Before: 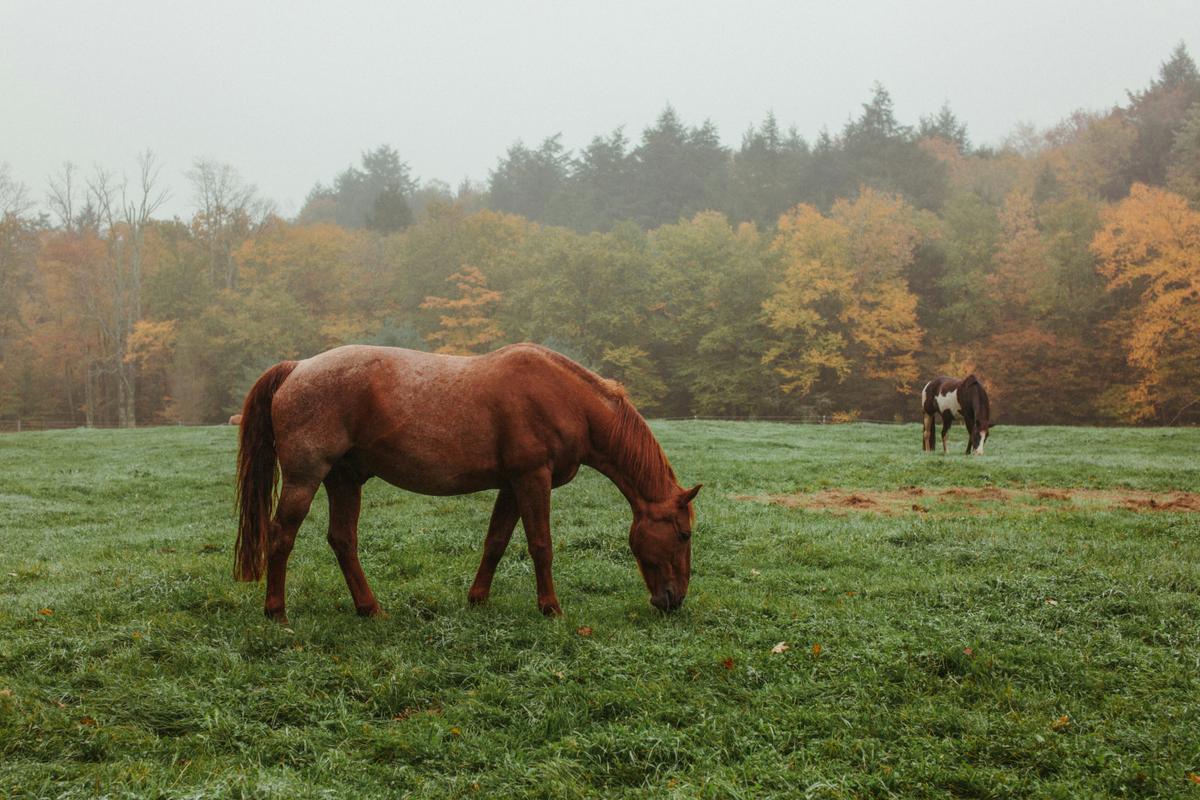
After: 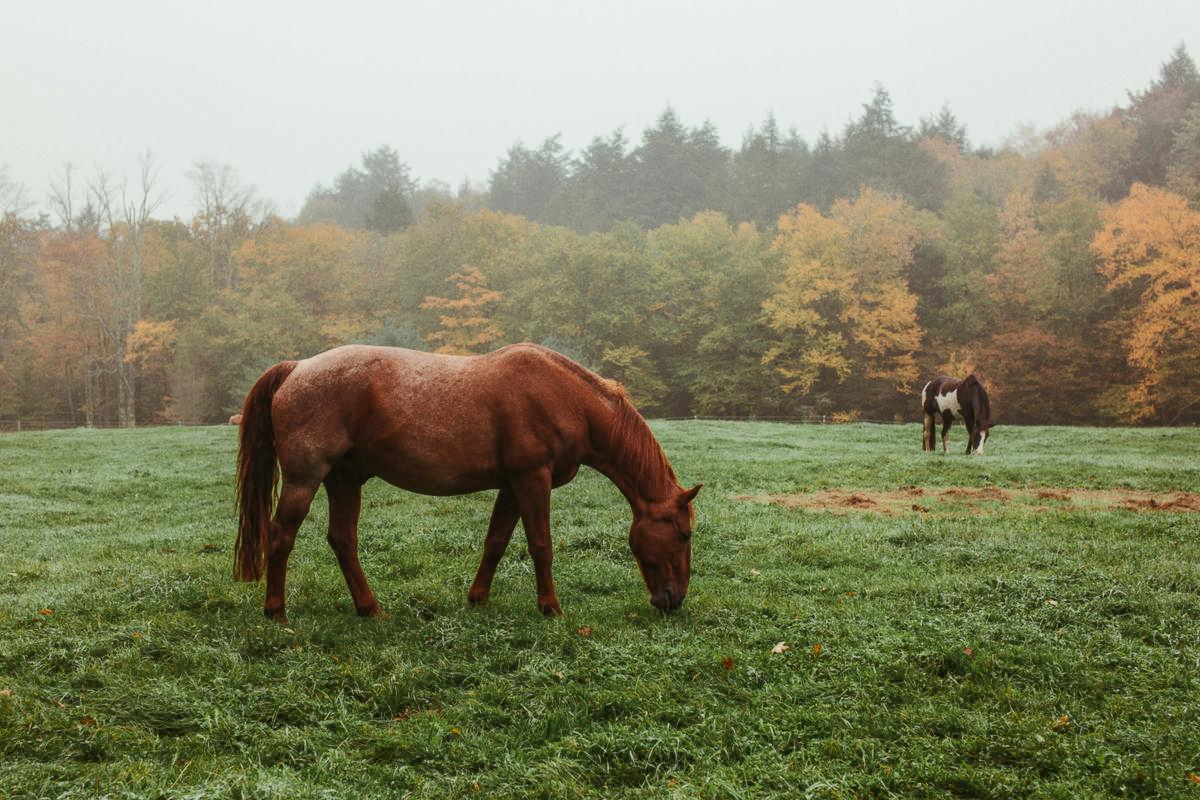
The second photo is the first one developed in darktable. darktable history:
contrast brightness saturation: contrast 0.154, brightness 0.046
